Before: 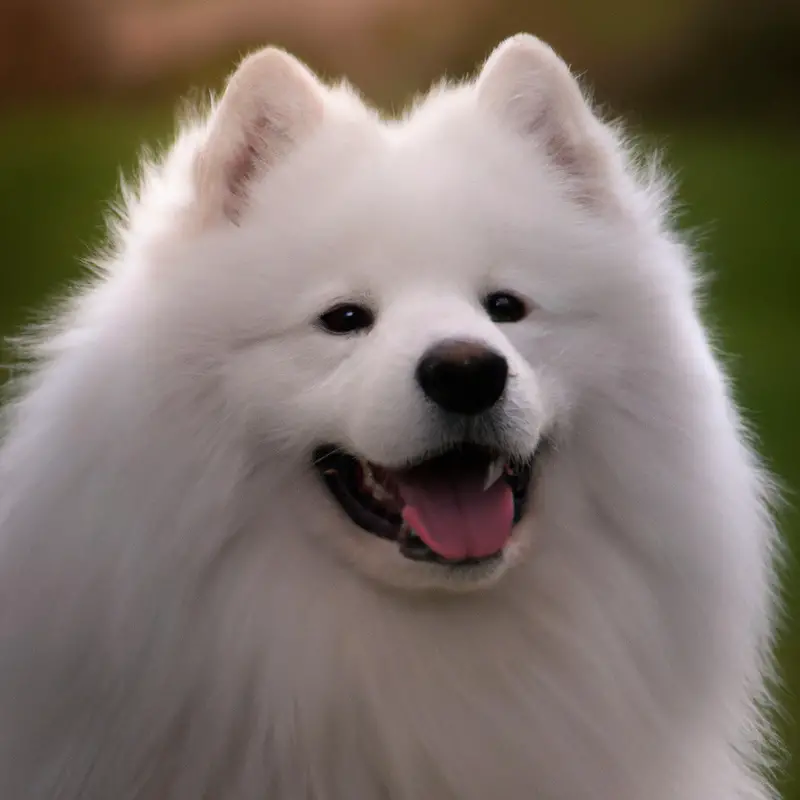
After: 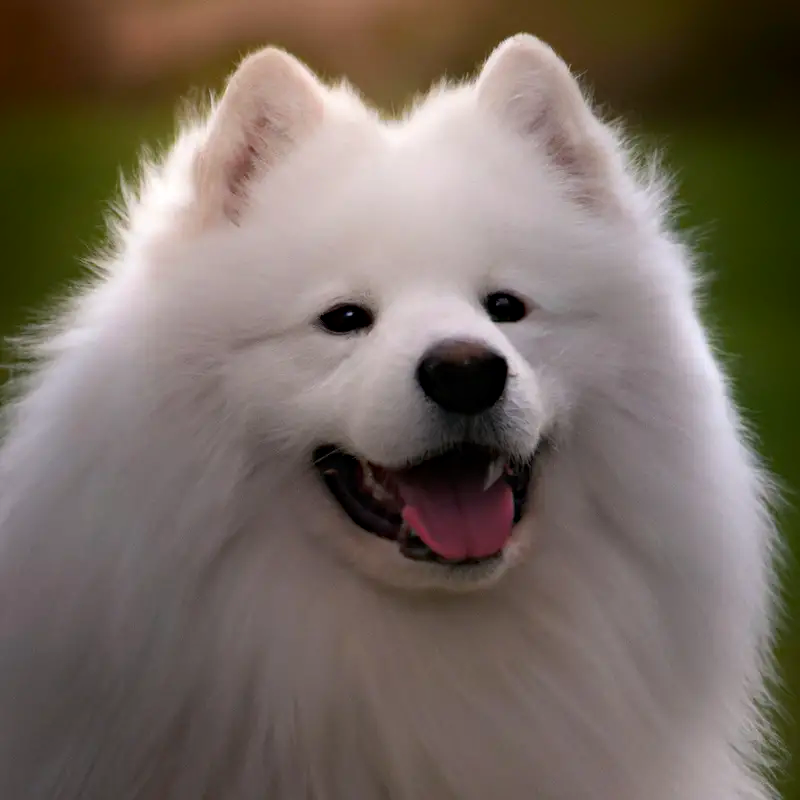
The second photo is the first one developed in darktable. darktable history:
haze removal: compatibility mode true, adaptive false
exposure: compensate highlight preservation false
shadows and highlights: shadows -54.3, highlights 86.09, soften with gaussian
